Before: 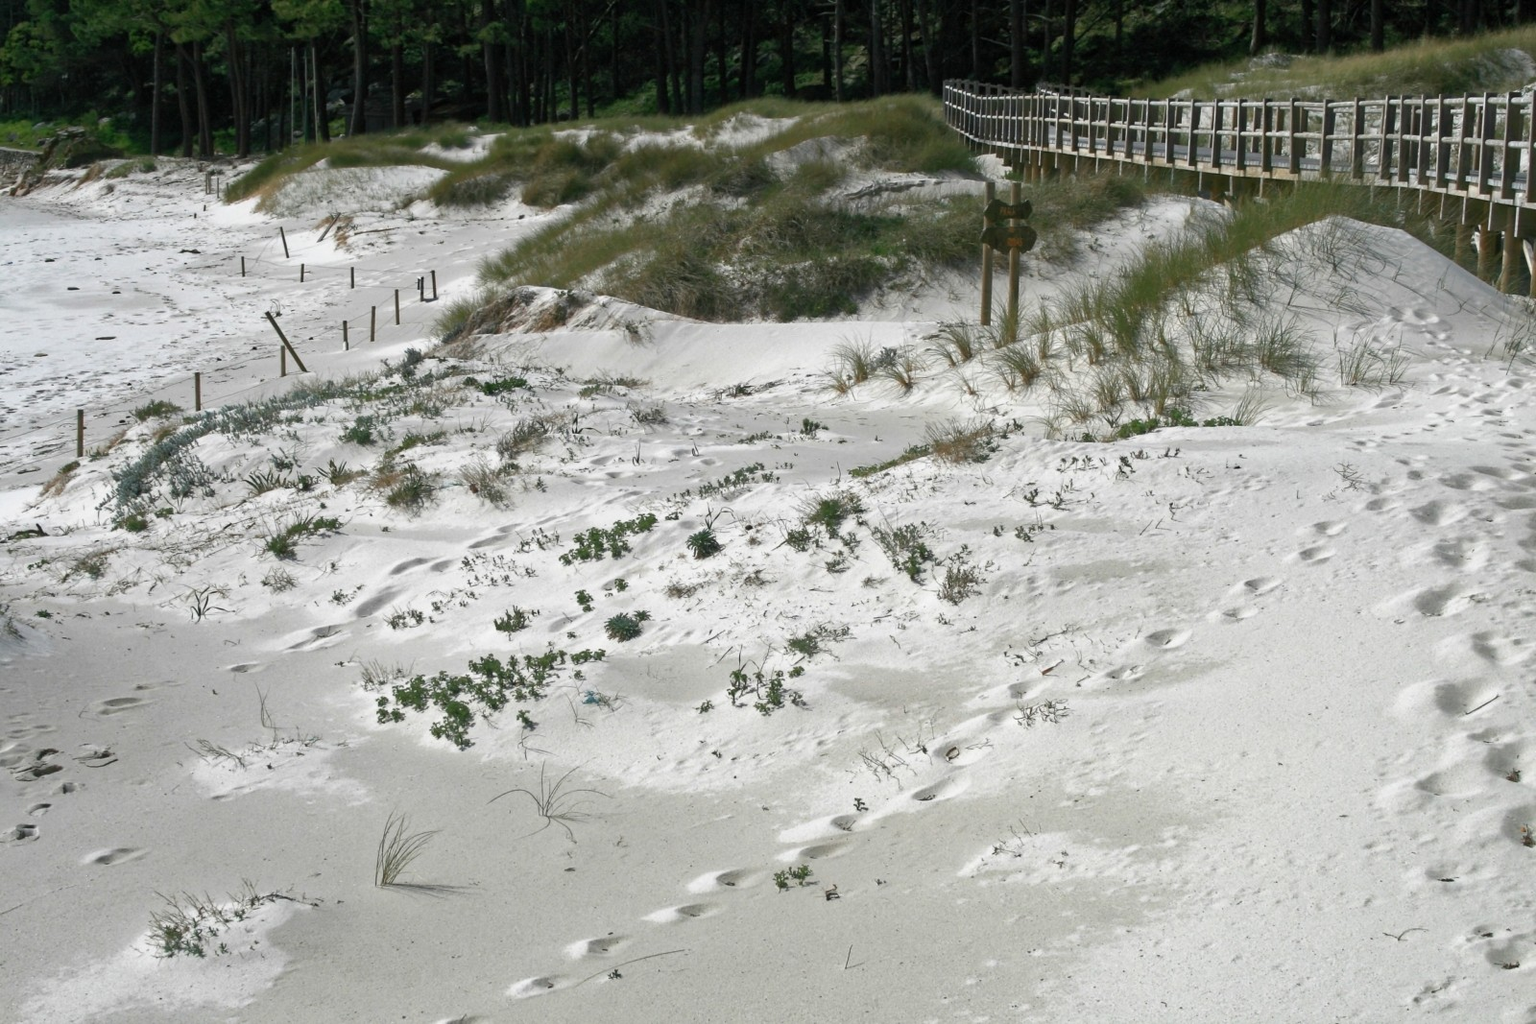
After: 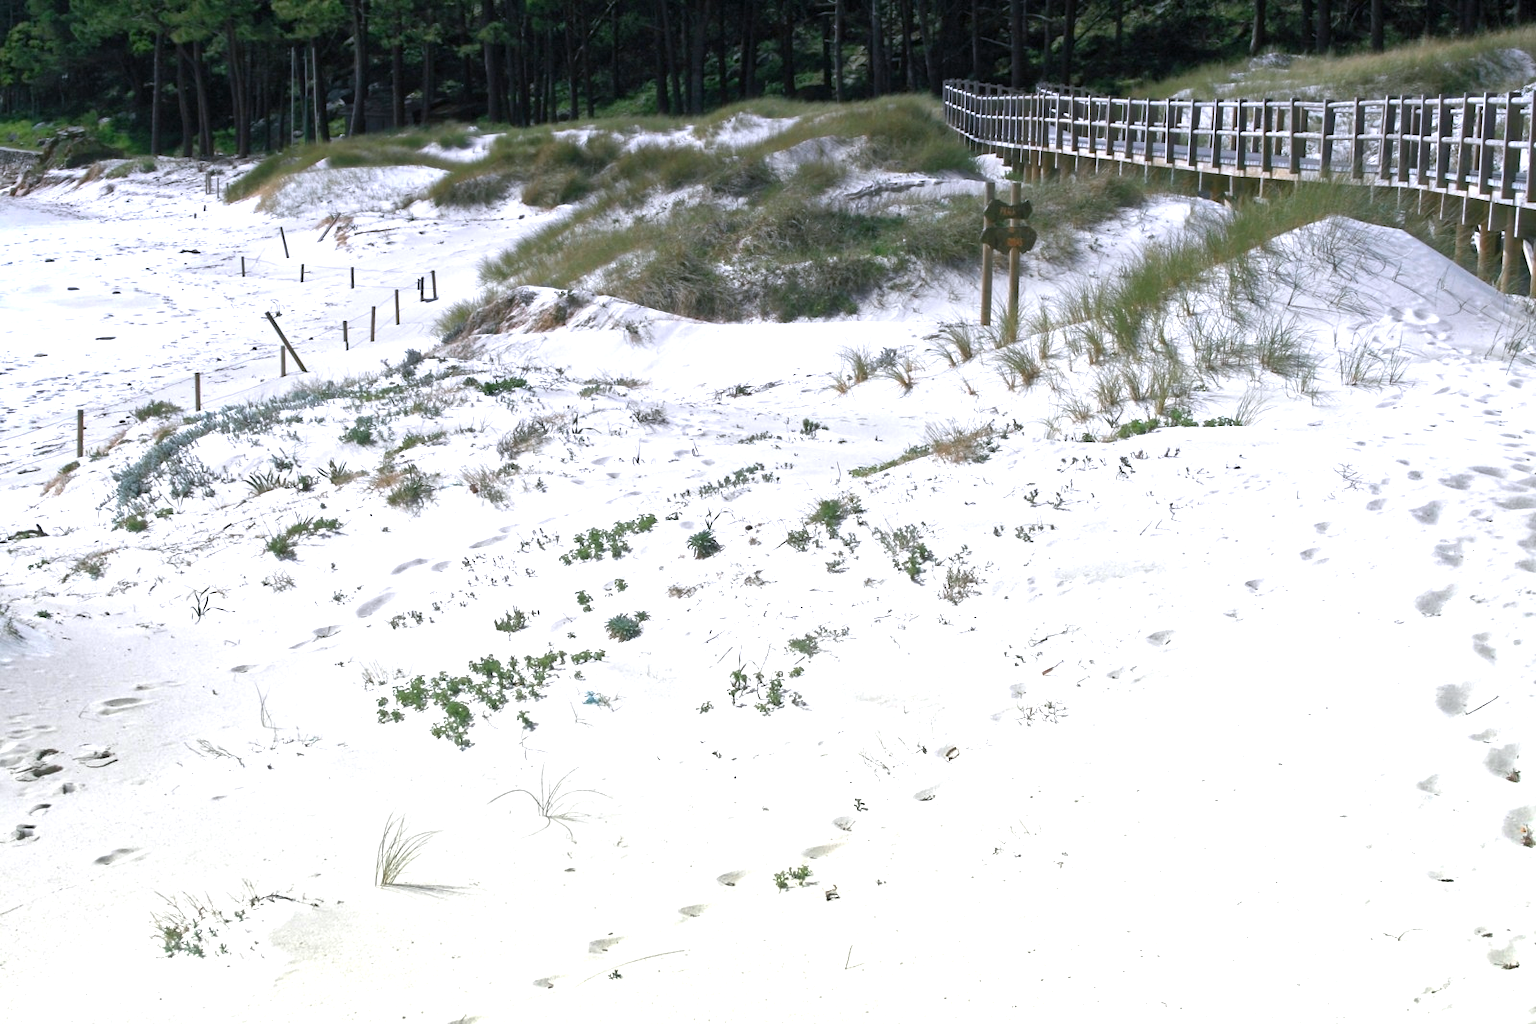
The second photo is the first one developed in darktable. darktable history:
exposure: black level correction 0, exposure 1.45 EV, compensate exposure bias true, compensate highlight preservation false
graduated density: hue 238.83°, saturation 50%
